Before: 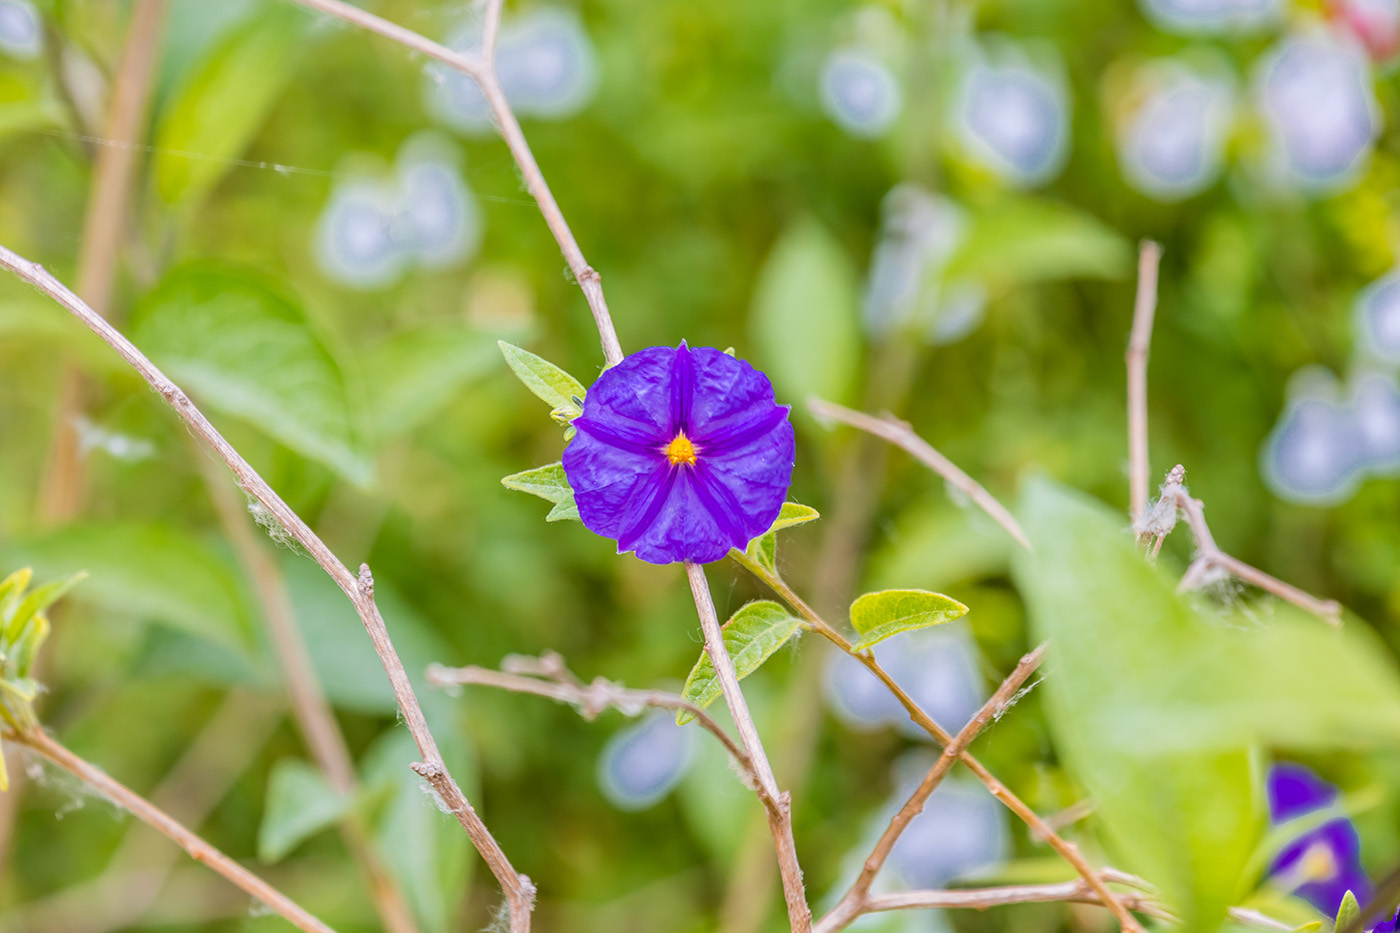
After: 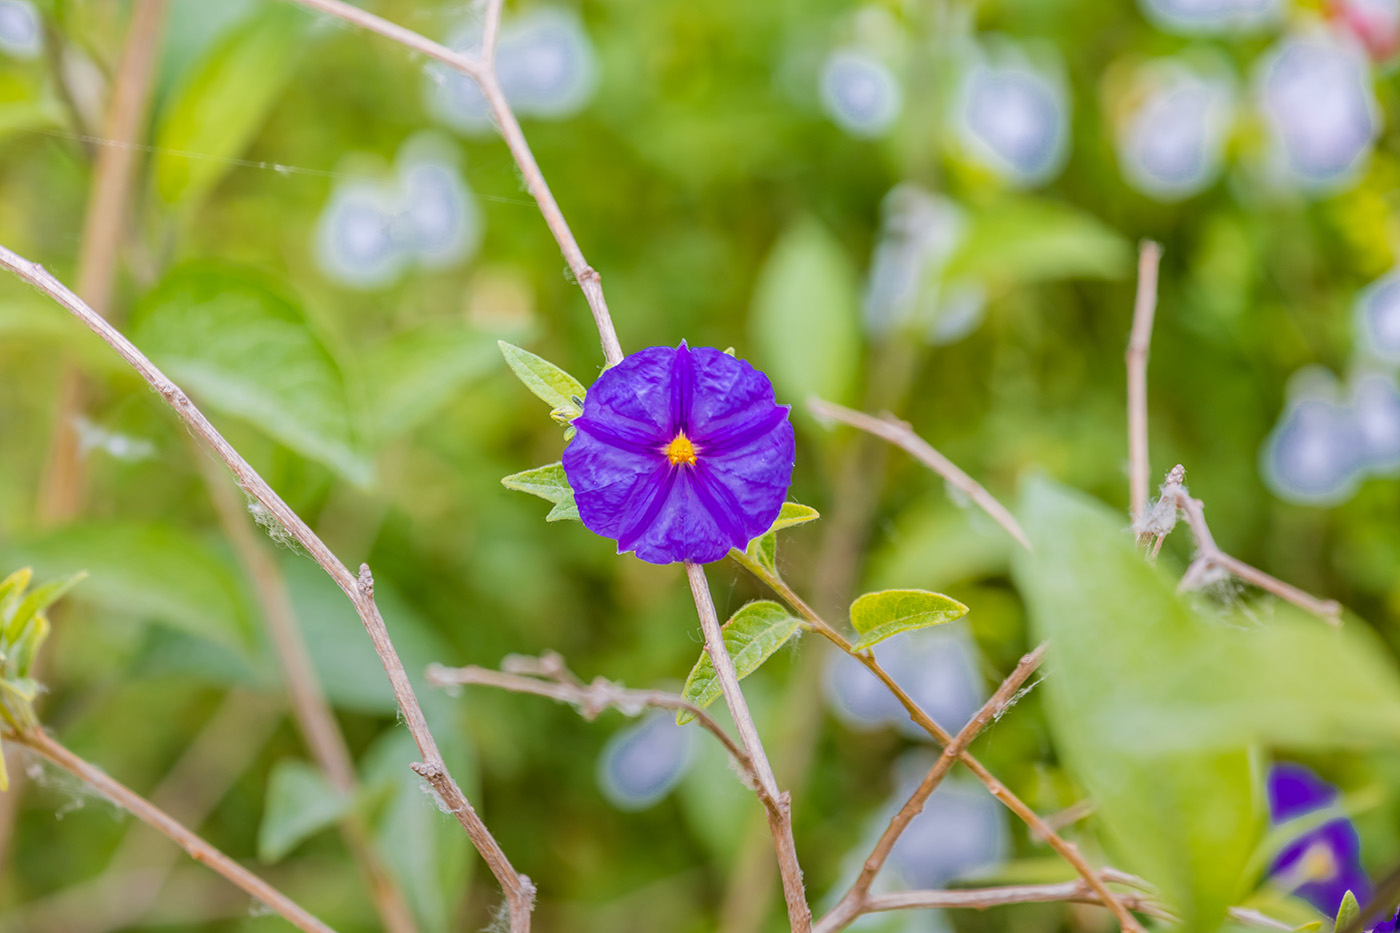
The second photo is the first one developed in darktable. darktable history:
white balance: emerald 1
graduated density: rotation -180°, offset 27.42
